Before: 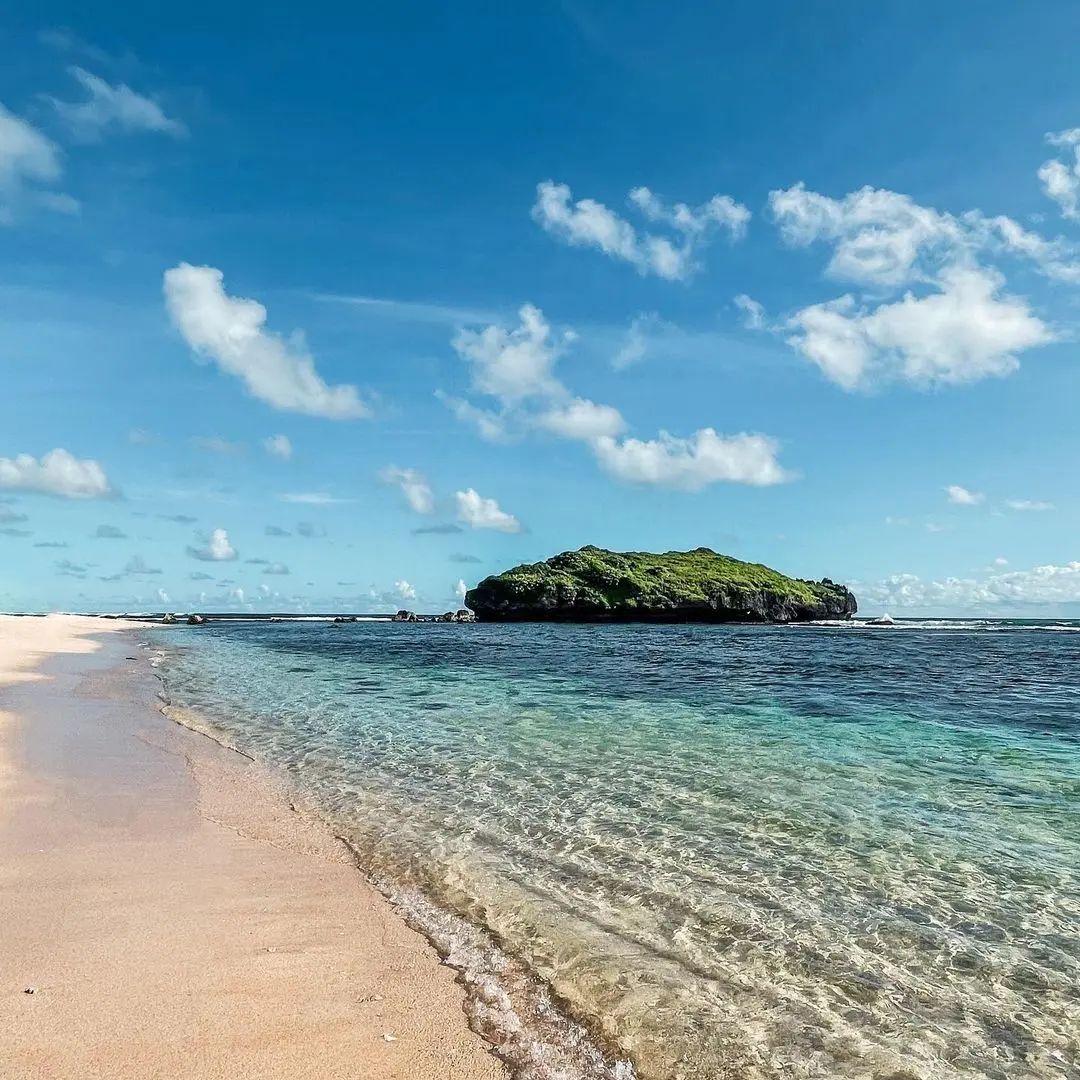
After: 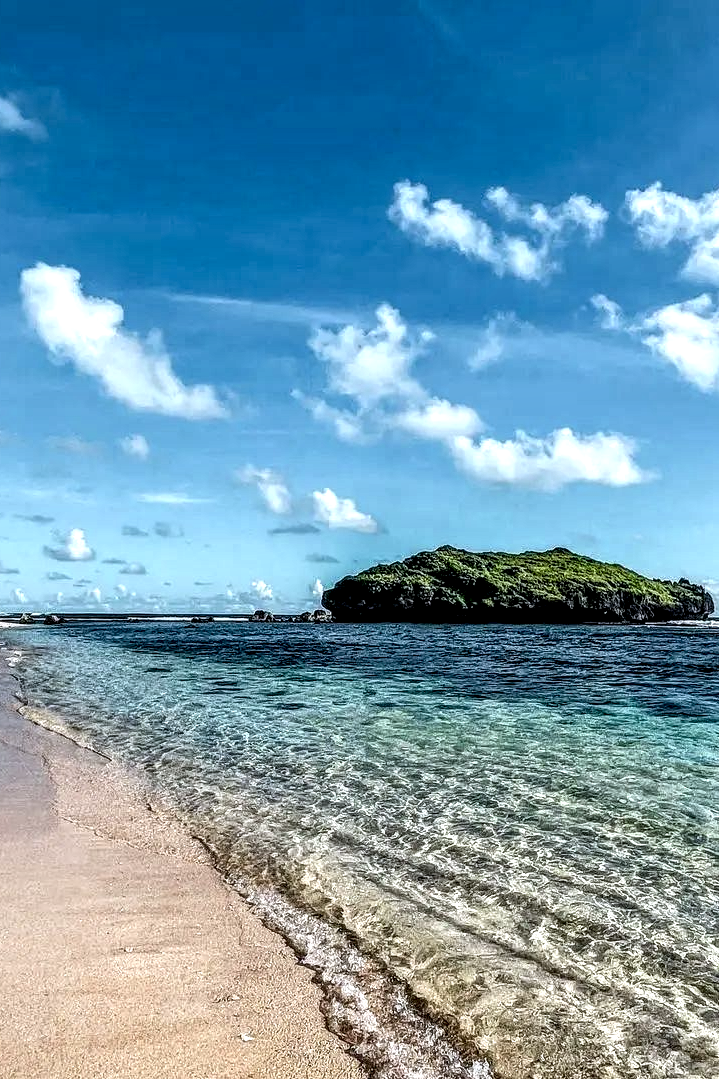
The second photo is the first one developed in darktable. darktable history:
local contrast: detail 203%
crop and rotate: left 13.342%, right 19.991%
white balance: red 0.974, blue 1.044
